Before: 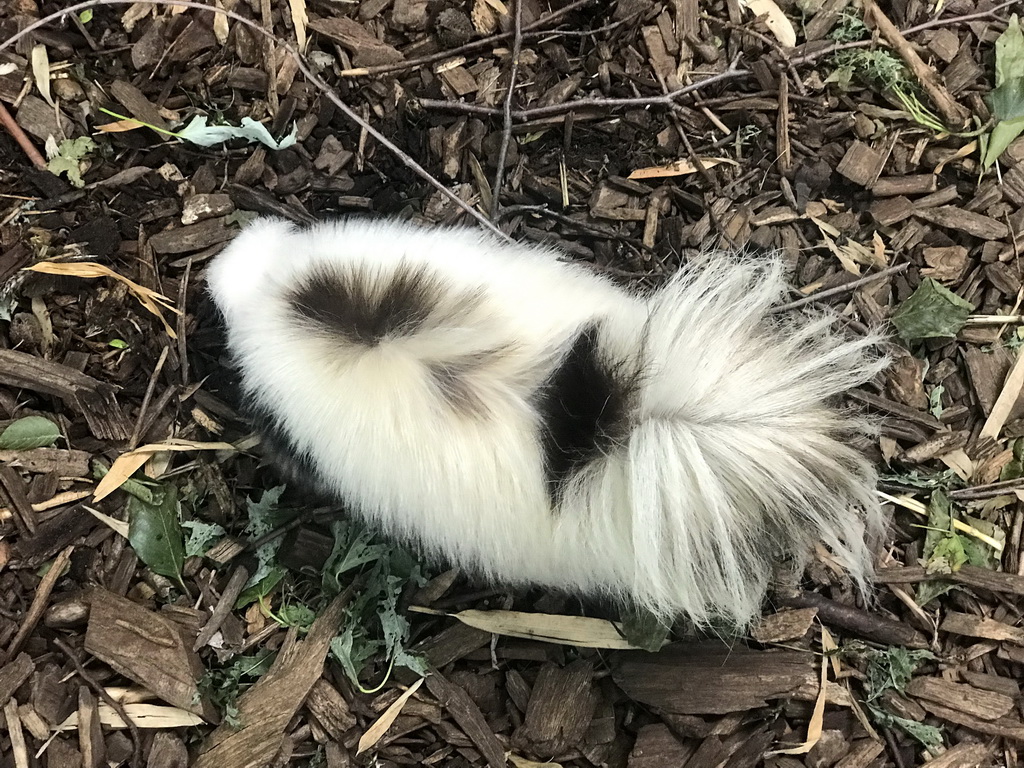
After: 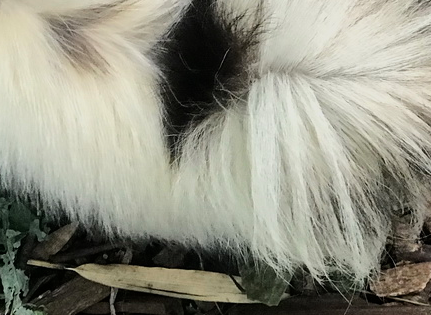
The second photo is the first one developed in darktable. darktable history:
crop: left 37.221%, top 45.169%, right 20.63%, bottom 13.777%
filmic rgb: black relative exposure -11.35 EV, white relative exposure 3.22 EV, hardness 6.76, color science v6 (2022)
exposure: black level correction 0.001, exposure -0.125 EV, compensate exposure bias true, compensate highlight preservation false
